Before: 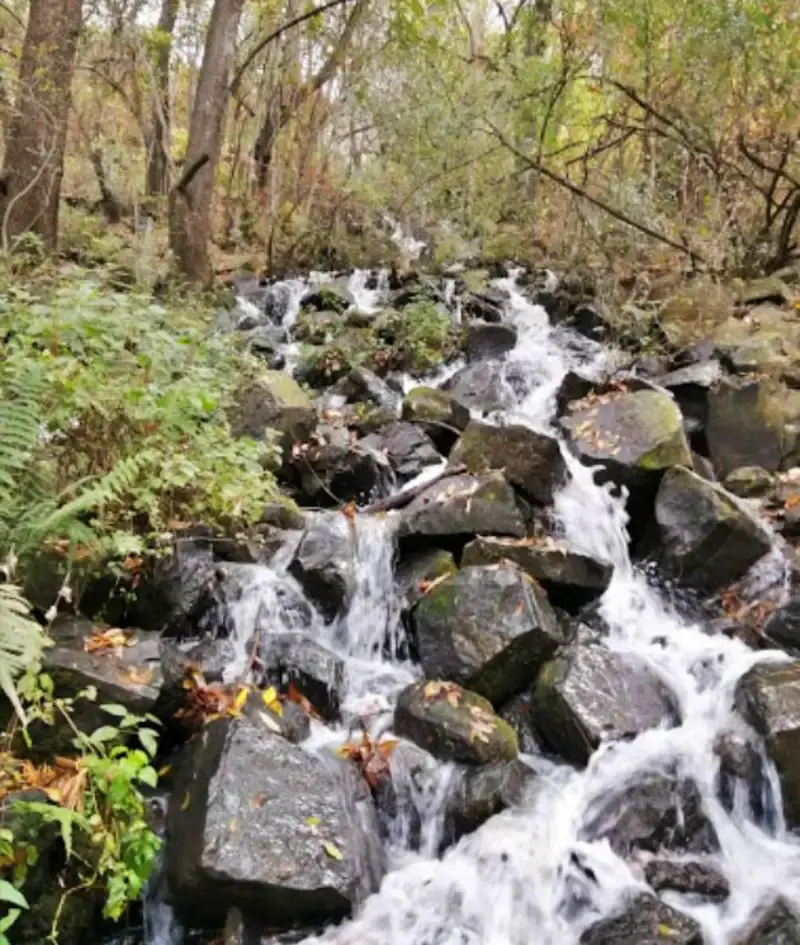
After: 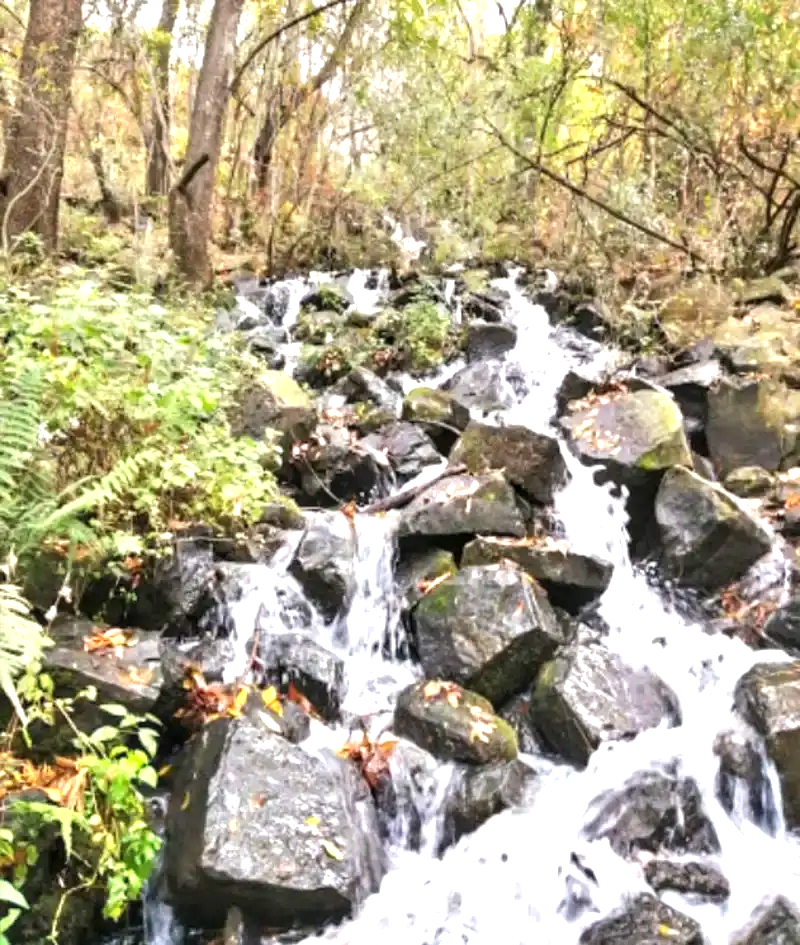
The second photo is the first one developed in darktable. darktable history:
exposure: black level correction 0, exposure 1 EV, compensate highlight preservation false
local contrast: on, module defaults
